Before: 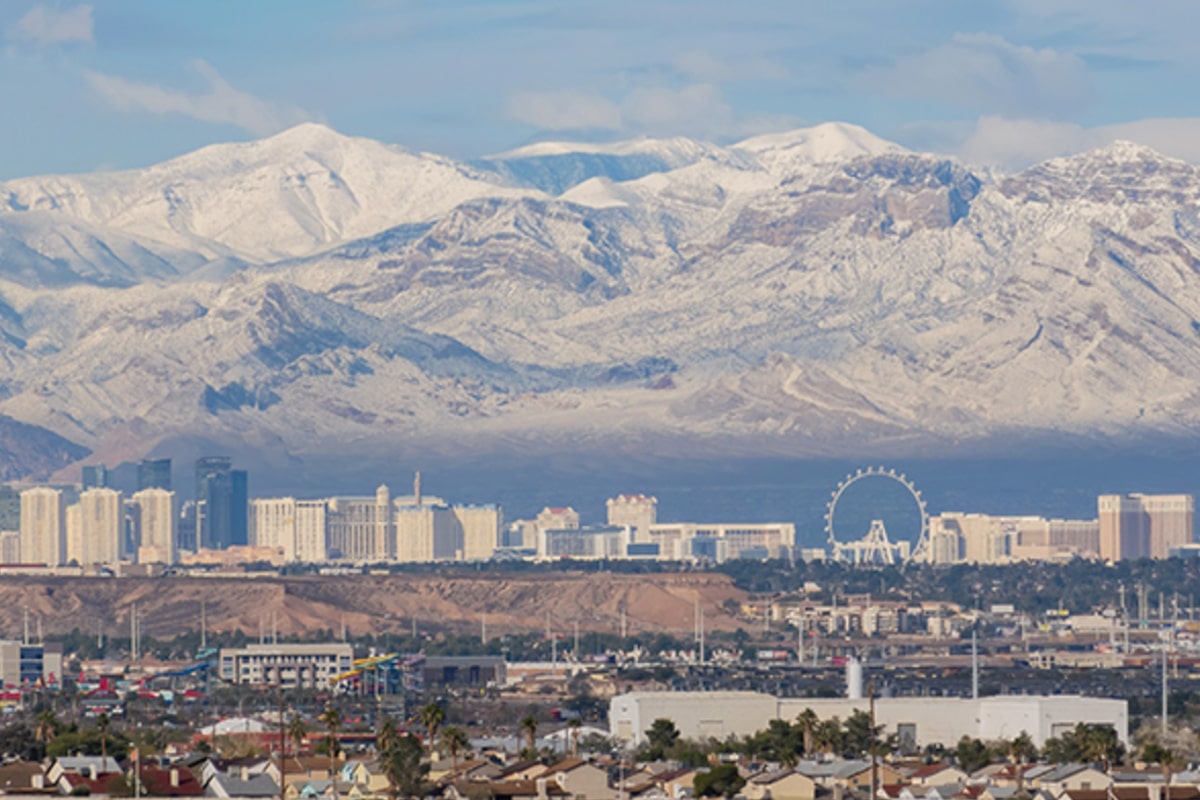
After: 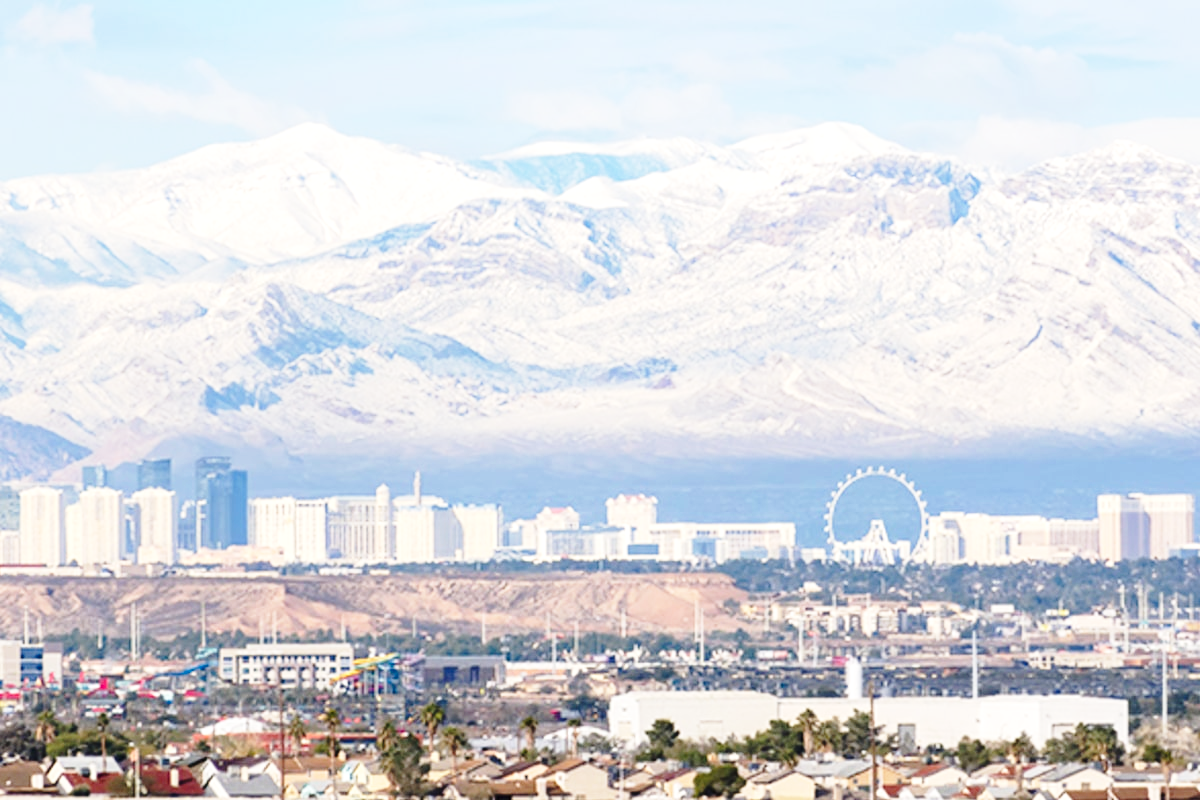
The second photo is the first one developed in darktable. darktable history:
exposure: black level correction 0, exposure 0.7 EV, compensate exposure bias true, compensate highlight preservation false
base curve: curves: ch0 [(0, 0) (0.028, 0.03) (0.121, 0.232) (0.46, 0.748) (0.859, 0.968) (1, 1)], preserve colors none
